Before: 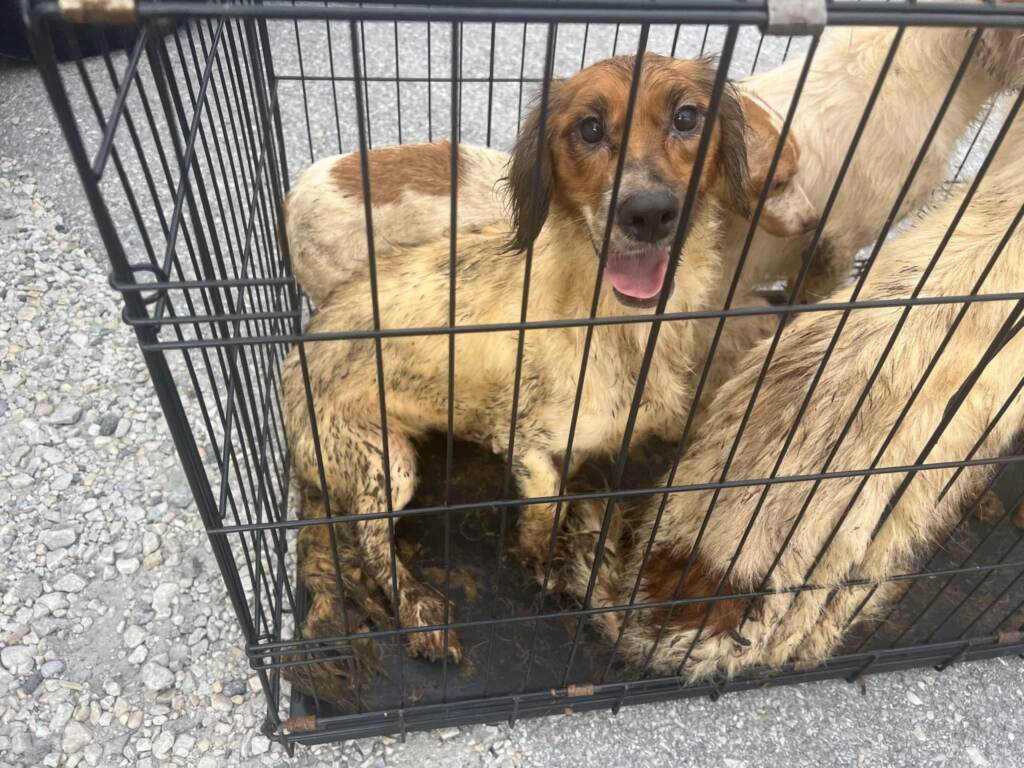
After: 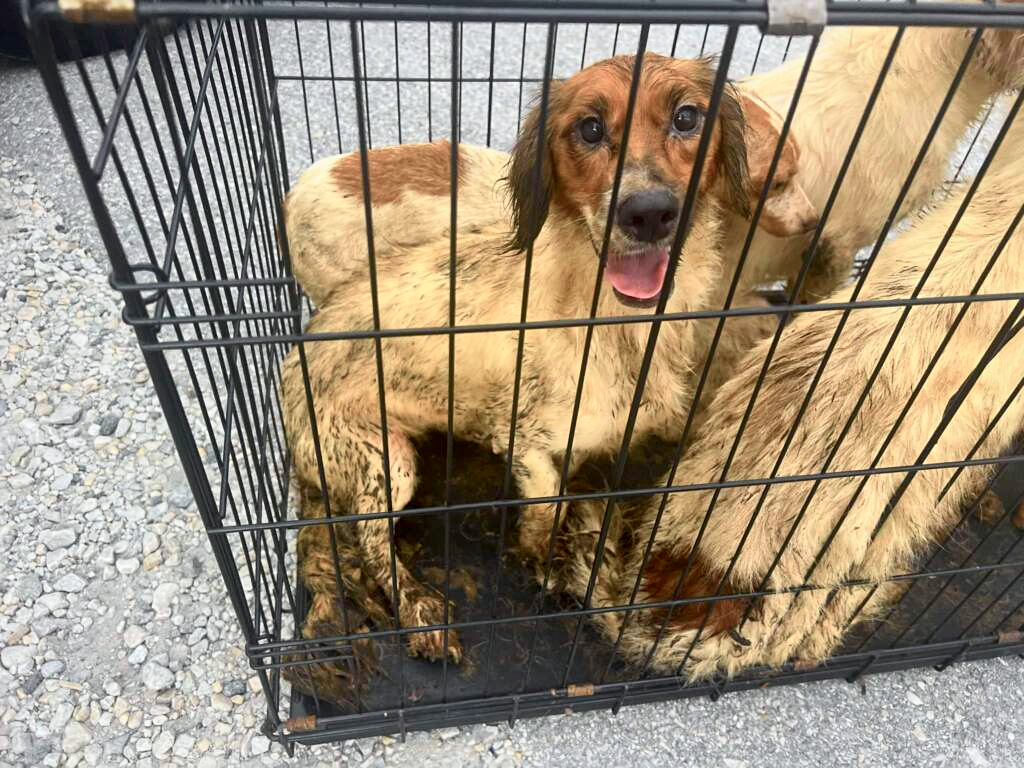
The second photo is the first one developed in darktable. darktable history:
tone curve: curves: ch0 [(0, 0) (0.058, 0.027) (0.214, 0.183) (0.304, 0.288) (0.522, 0.549) (0.658, 0.7) (0.741, 0.775) (0.844, 0.866) (0.986, 0.957)]; ch1 [(0, 0) (0.172, 0.123) (0.312, 0.296) (0.437, 0.429) (0.471, 0.469) (0.502, 0.5) (0.513, 0.515) (0.572, 0.603) (0.617, 0.653) (0.68, 0.724) (0.889, 0.924) (1, 1)]; ch2 [(0, 0) (0.411, 0.424) (0.489, 0.49) (0.502, 0.5) (0.517, 0.519) (0.549, 0.578) (0.604, 0.628) (0.693, 0.686) (1, 1)], color space Lab, independent channels, preserve colors none
local contrast: mode bilateral grid, contrast 20, coarseness 49, detail 120%, midtone range 0.2
sharpen: amount 0.207
